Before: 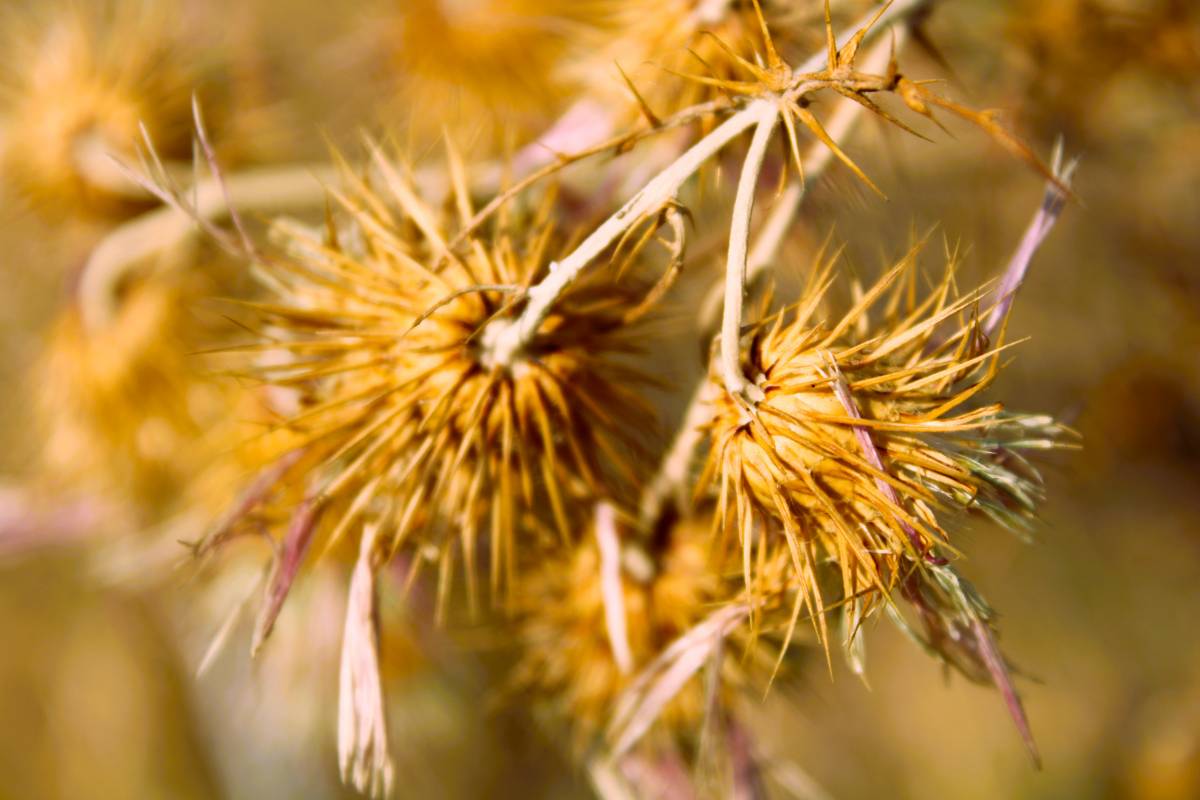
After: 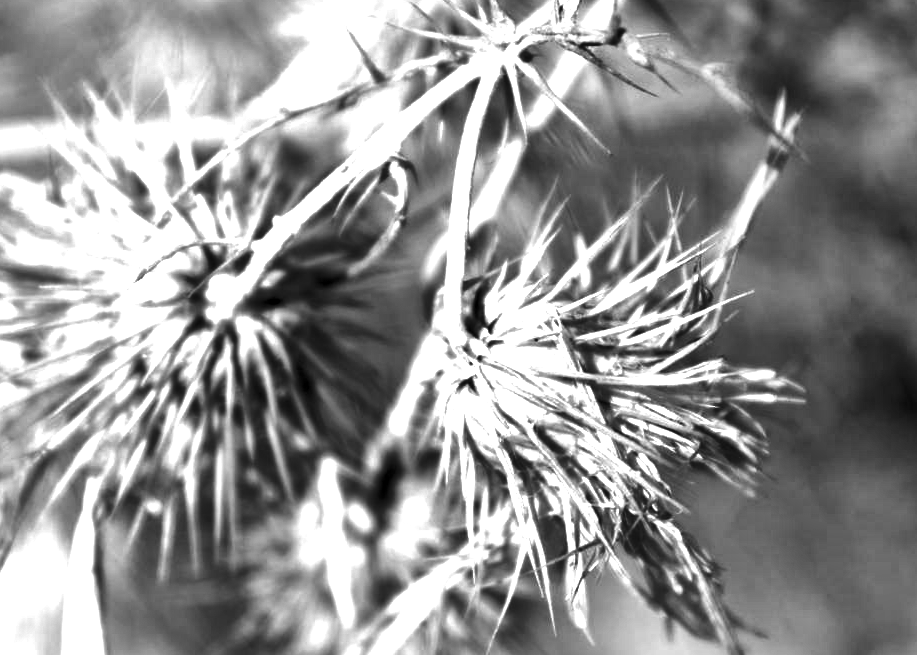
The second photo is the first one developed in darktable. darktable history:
white balance: red 1.08, blue 0.791
exposure: black level correction 0, exposure 1 EV, compensate exposure bias true, compensate highlight preservation false
local contrast: mode bilateral grid, contrast 20, coarseness 50, detail 171%, midtone range 0.2
crop: left 23.095%, top 5.827%, bottom 11.854%
contrast brightness saturation: brightness -0.52
tone equalizer: -7 EV 0.15 EV, -6 EV 0.6 EV, -5 EV 1.15 EV, -4 EV 1.33 EV, -3 EV 1.15 EV, -2 EV 0.6 EV, -1 EV 0.15 EV, mask exposure compensation -0.5 EV
monochrome: on, module defaults
